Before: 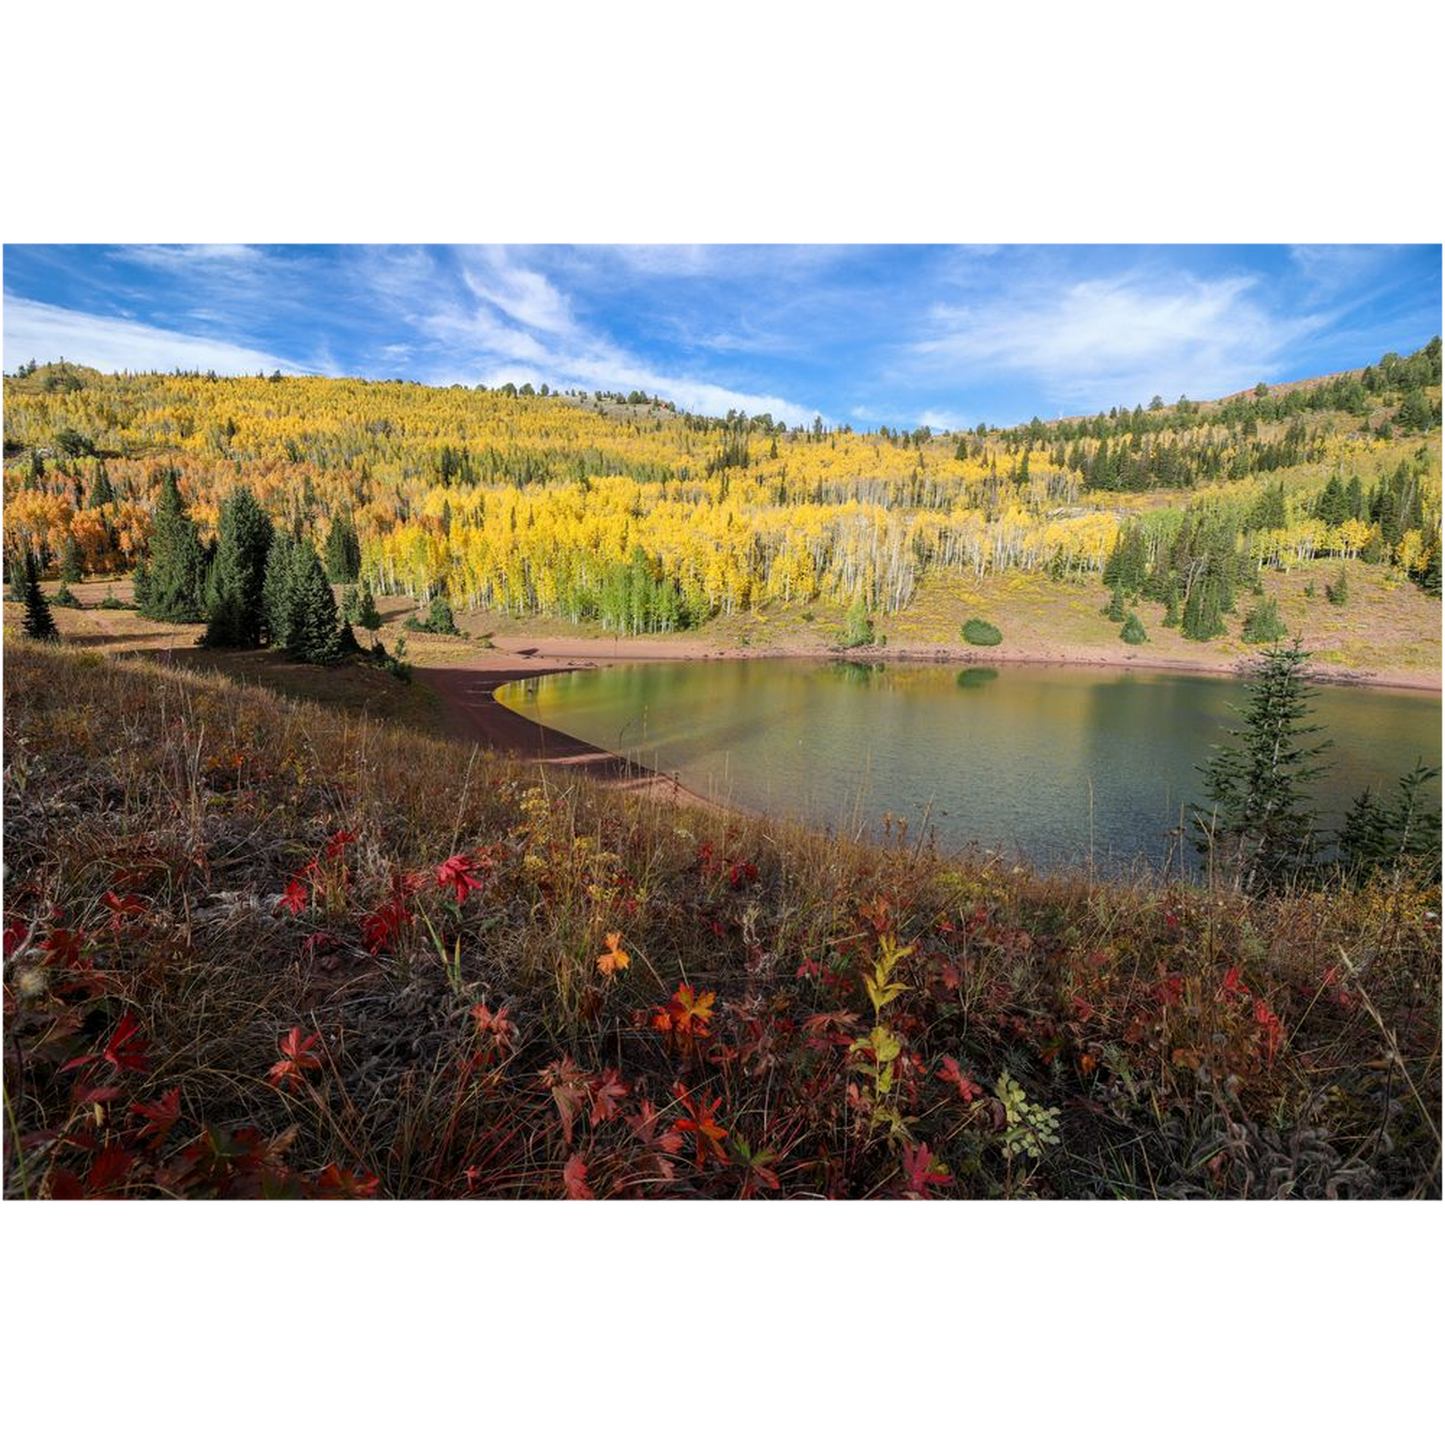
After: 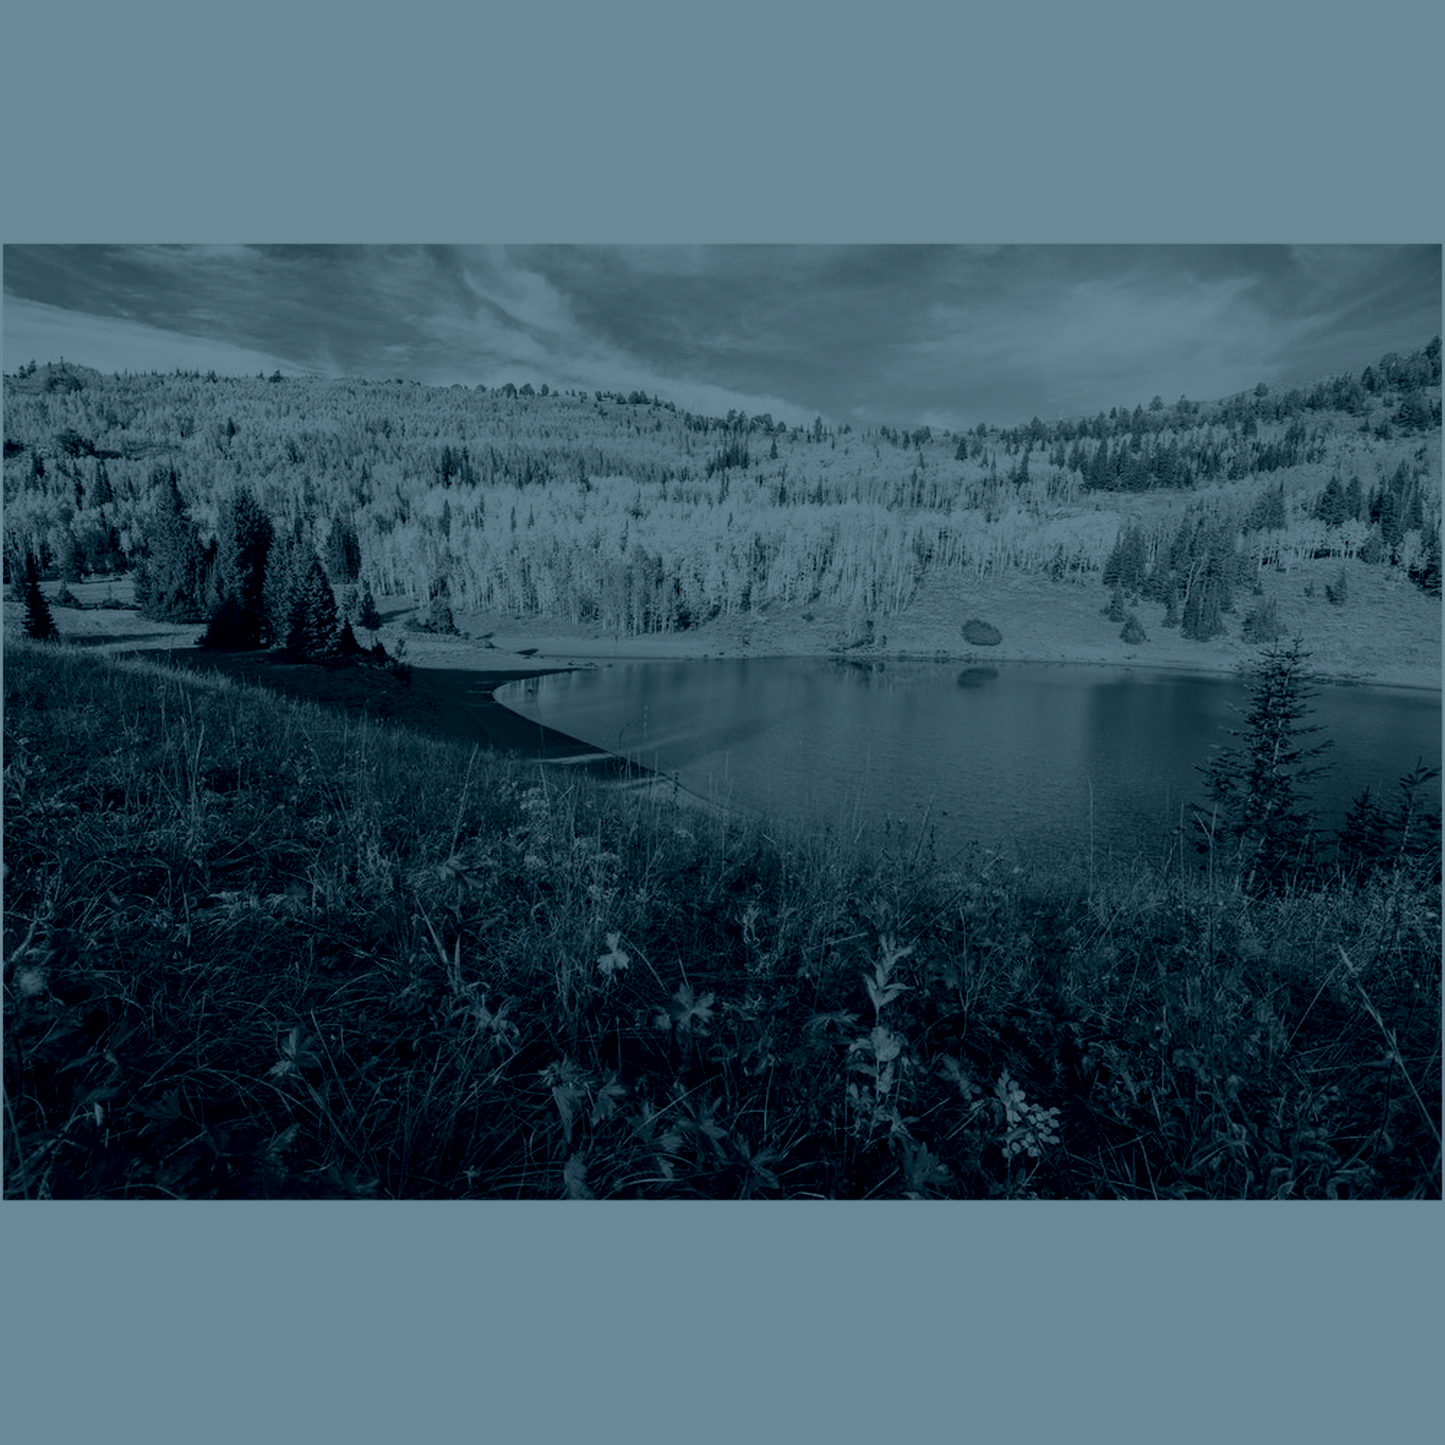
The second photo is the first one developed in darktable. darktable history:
colorize #2: hue 216°, saturation 29%, source mix 58.57%, lightness 0%, version 1 | blend: blend mode color, opacity 100%; mask: uniform (no mask)
colorize #1: hue 190.8°, saturation 27%, source mix 61.75%, lightness 3.98%, version 1 | blend: blend mode color, opacity 100%; mask: uniform (no mask)
tone curve: curves: ch0 [(0, 0) (0.004, 0.001) (0.133, 0.112) (0.325, 0.362) (0.832, 0.893) (1, 1)], color space Lab, linked channels, preserve colors none
channel mixer: red [0, 0, 0, 1.251, 0, 0, 0], green [0 ×4, 1, 0, 0], blue [0 ×5, 0.9, 0]
colorize: hue 194.4°, saturation 29%, source mix 61.75%, lightness 3.98%, version 1 | blend: blend mode color, opacity 100%; mask: uniform (no mask)
